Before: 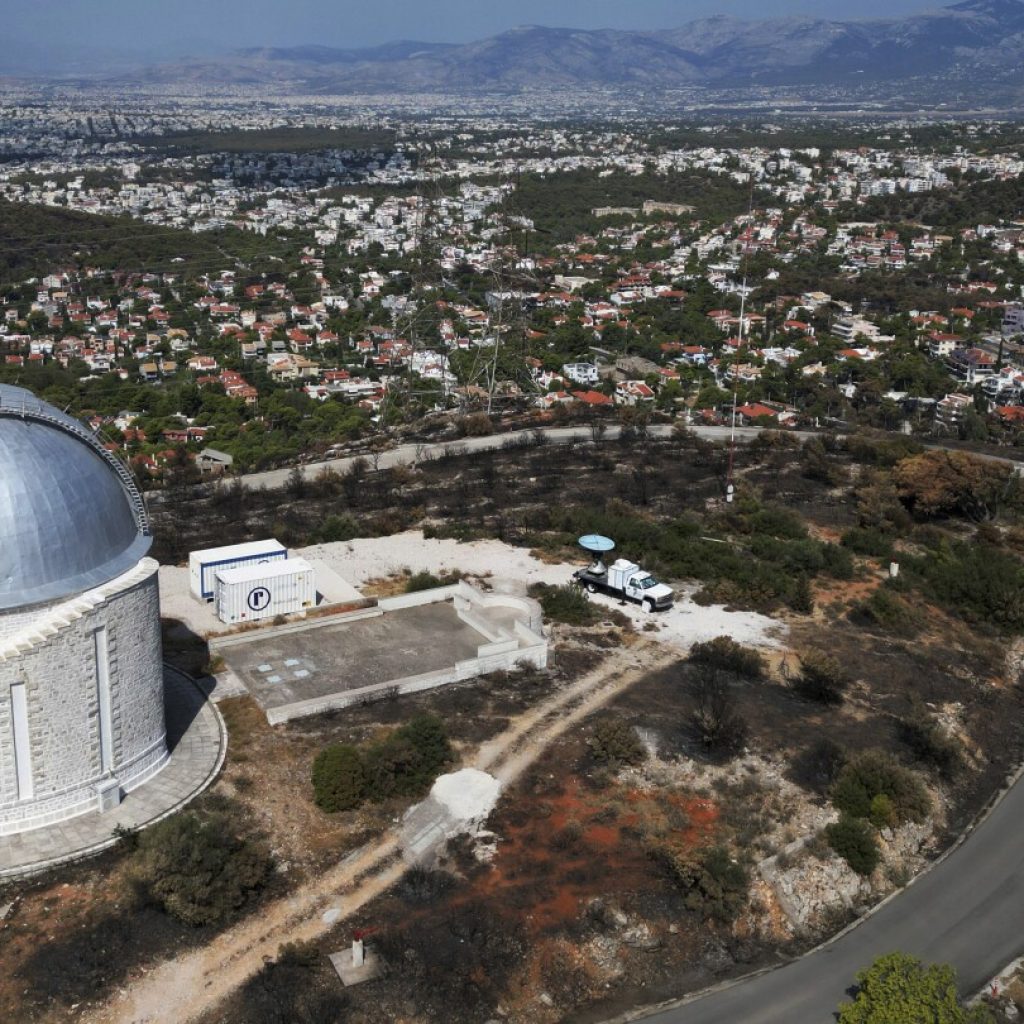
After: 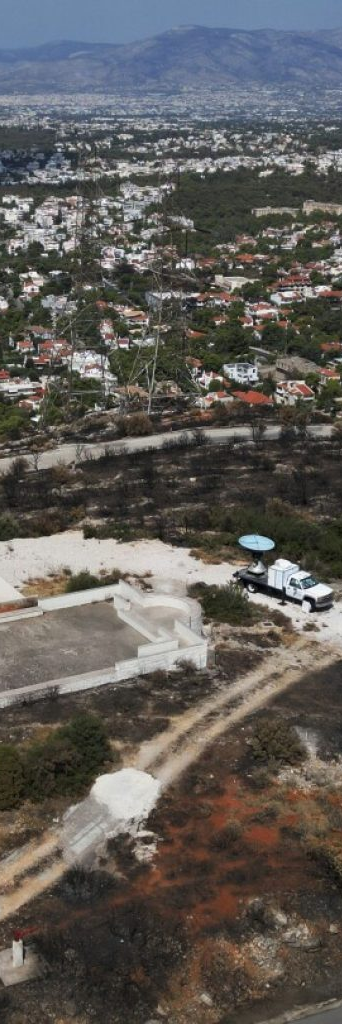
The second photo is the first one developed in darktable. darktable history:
crop: left 33.273%, right 33.275%
